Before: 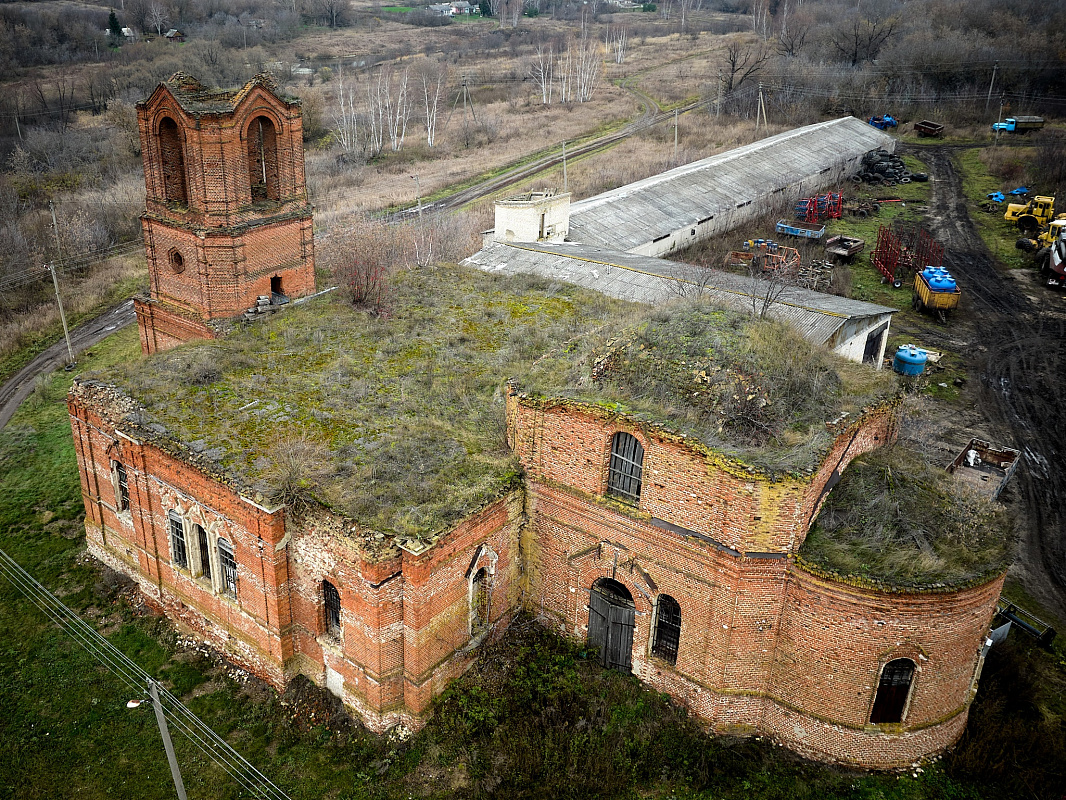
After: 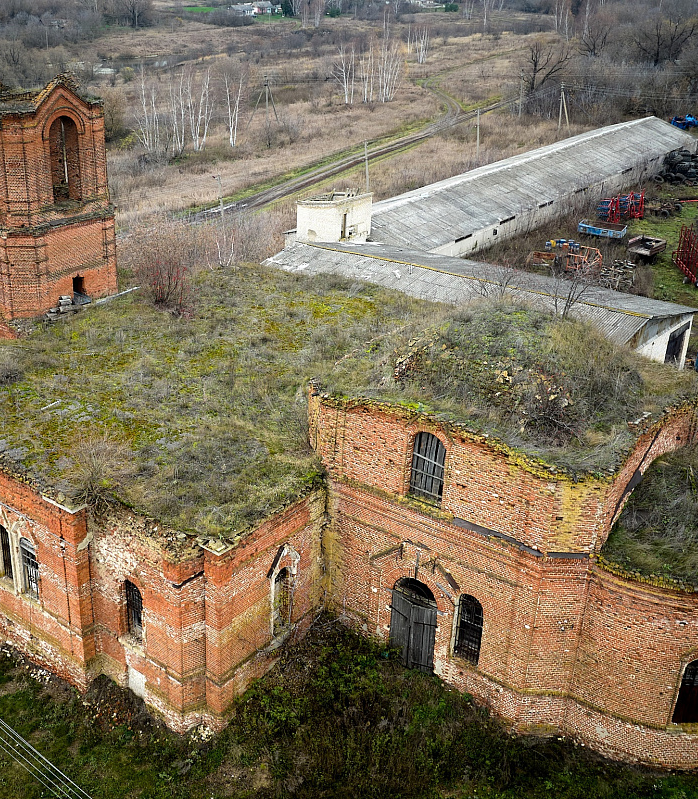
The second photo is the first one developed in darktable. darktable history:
crop and rotate: left 18.662%, right 15.784%
